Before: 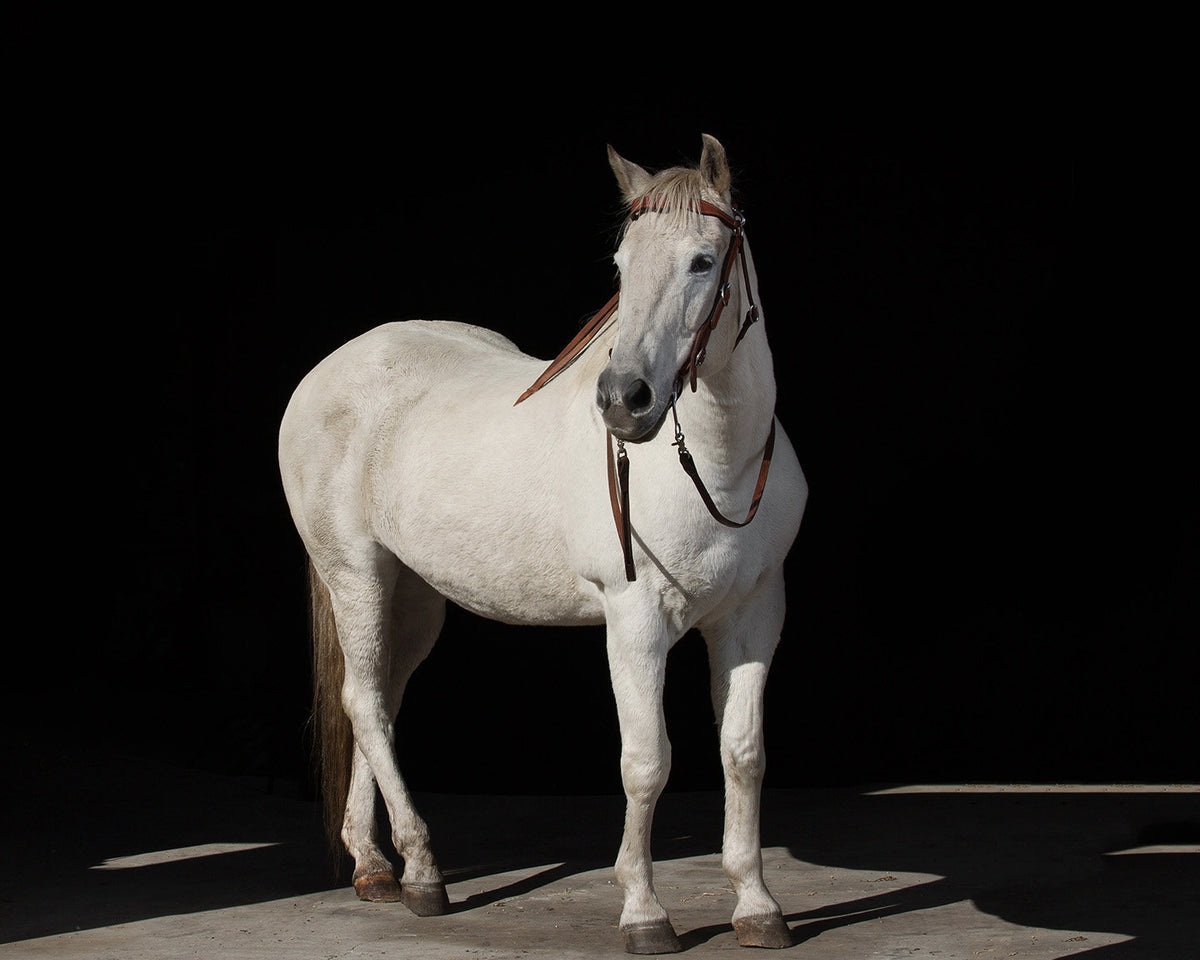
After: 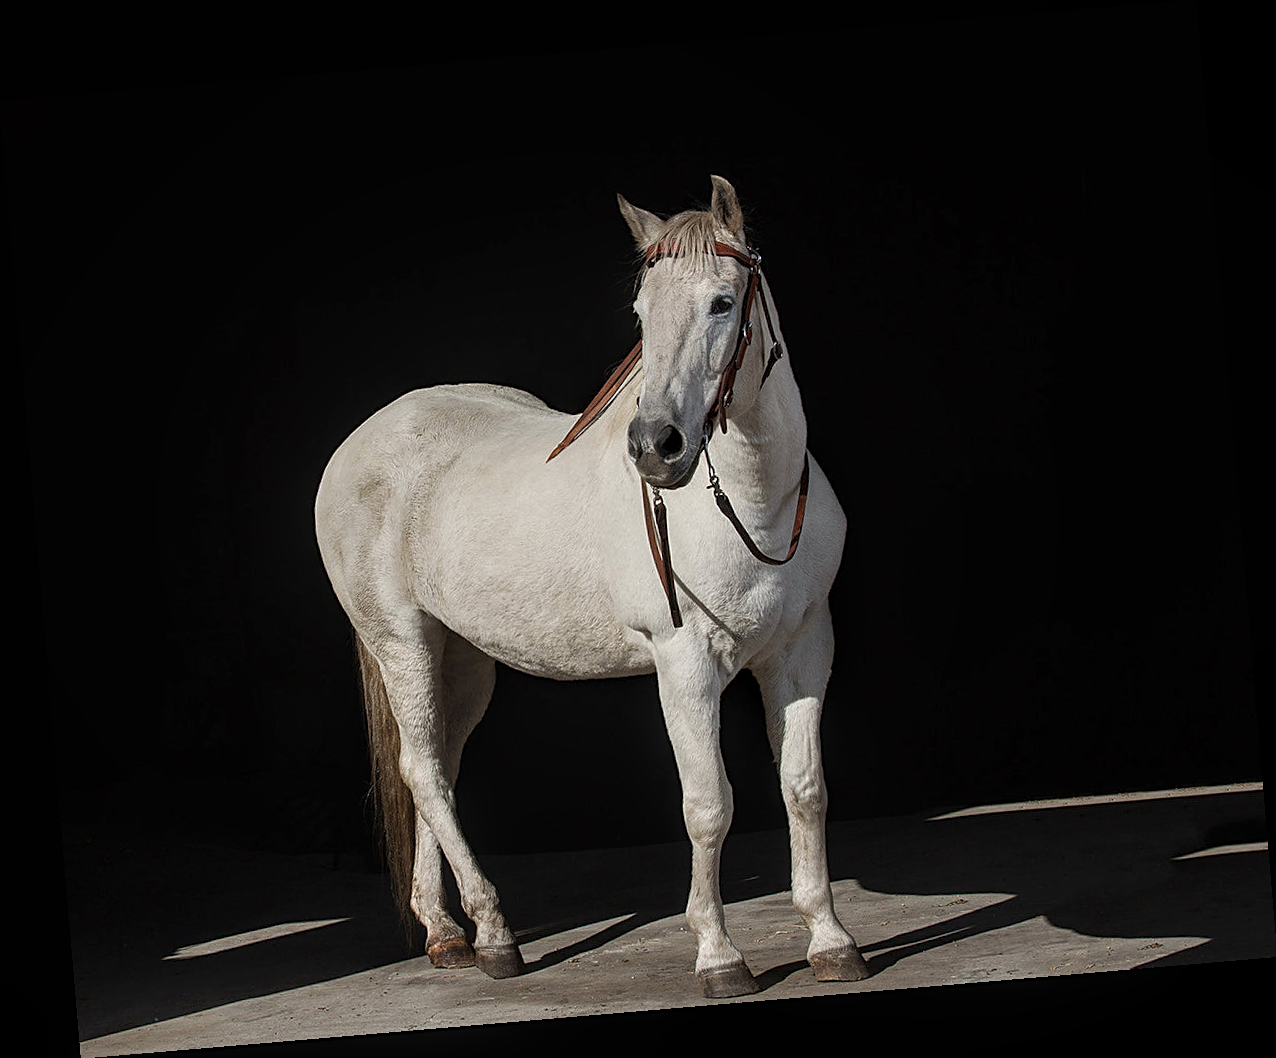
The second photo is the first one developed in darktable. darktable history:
sharpen: on, module defaults
local contrast: on, module defaults
rotate and perspective: rotation -4.86°, automatic cropping off
